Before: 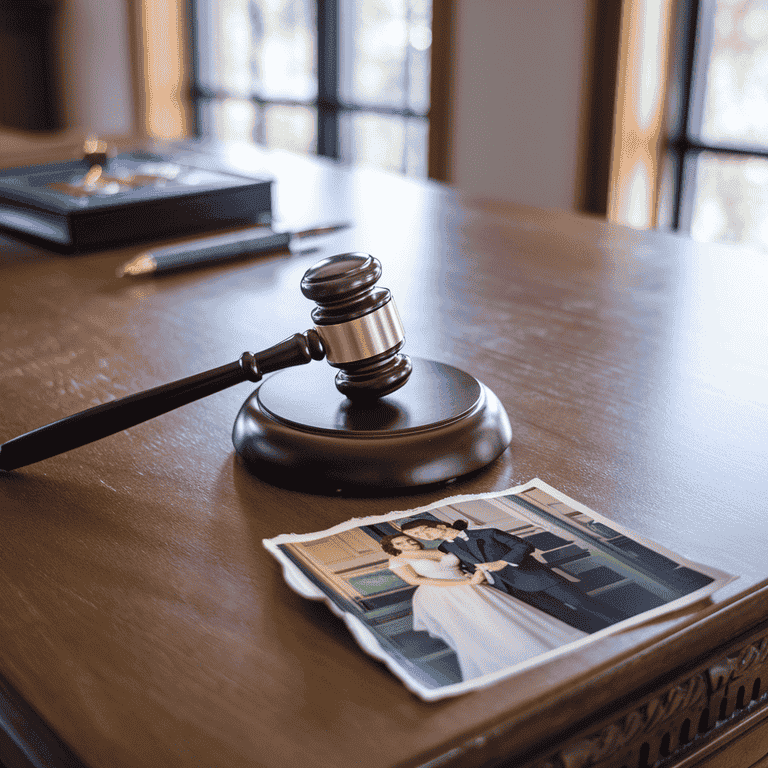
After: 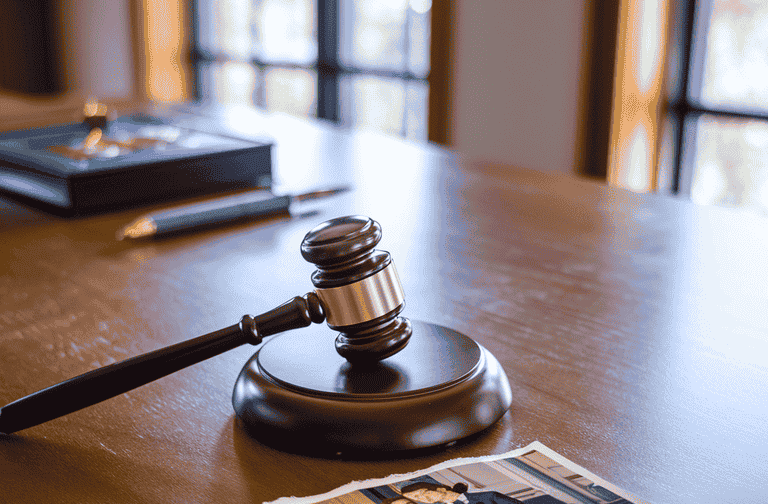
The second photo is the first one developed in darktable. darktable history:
color balance rgb: linear chroma grading › global chroma 15%, perceptual saturation grading › global saturation 30%
crop and rotate: top 4.848%, bottom 29.503%
